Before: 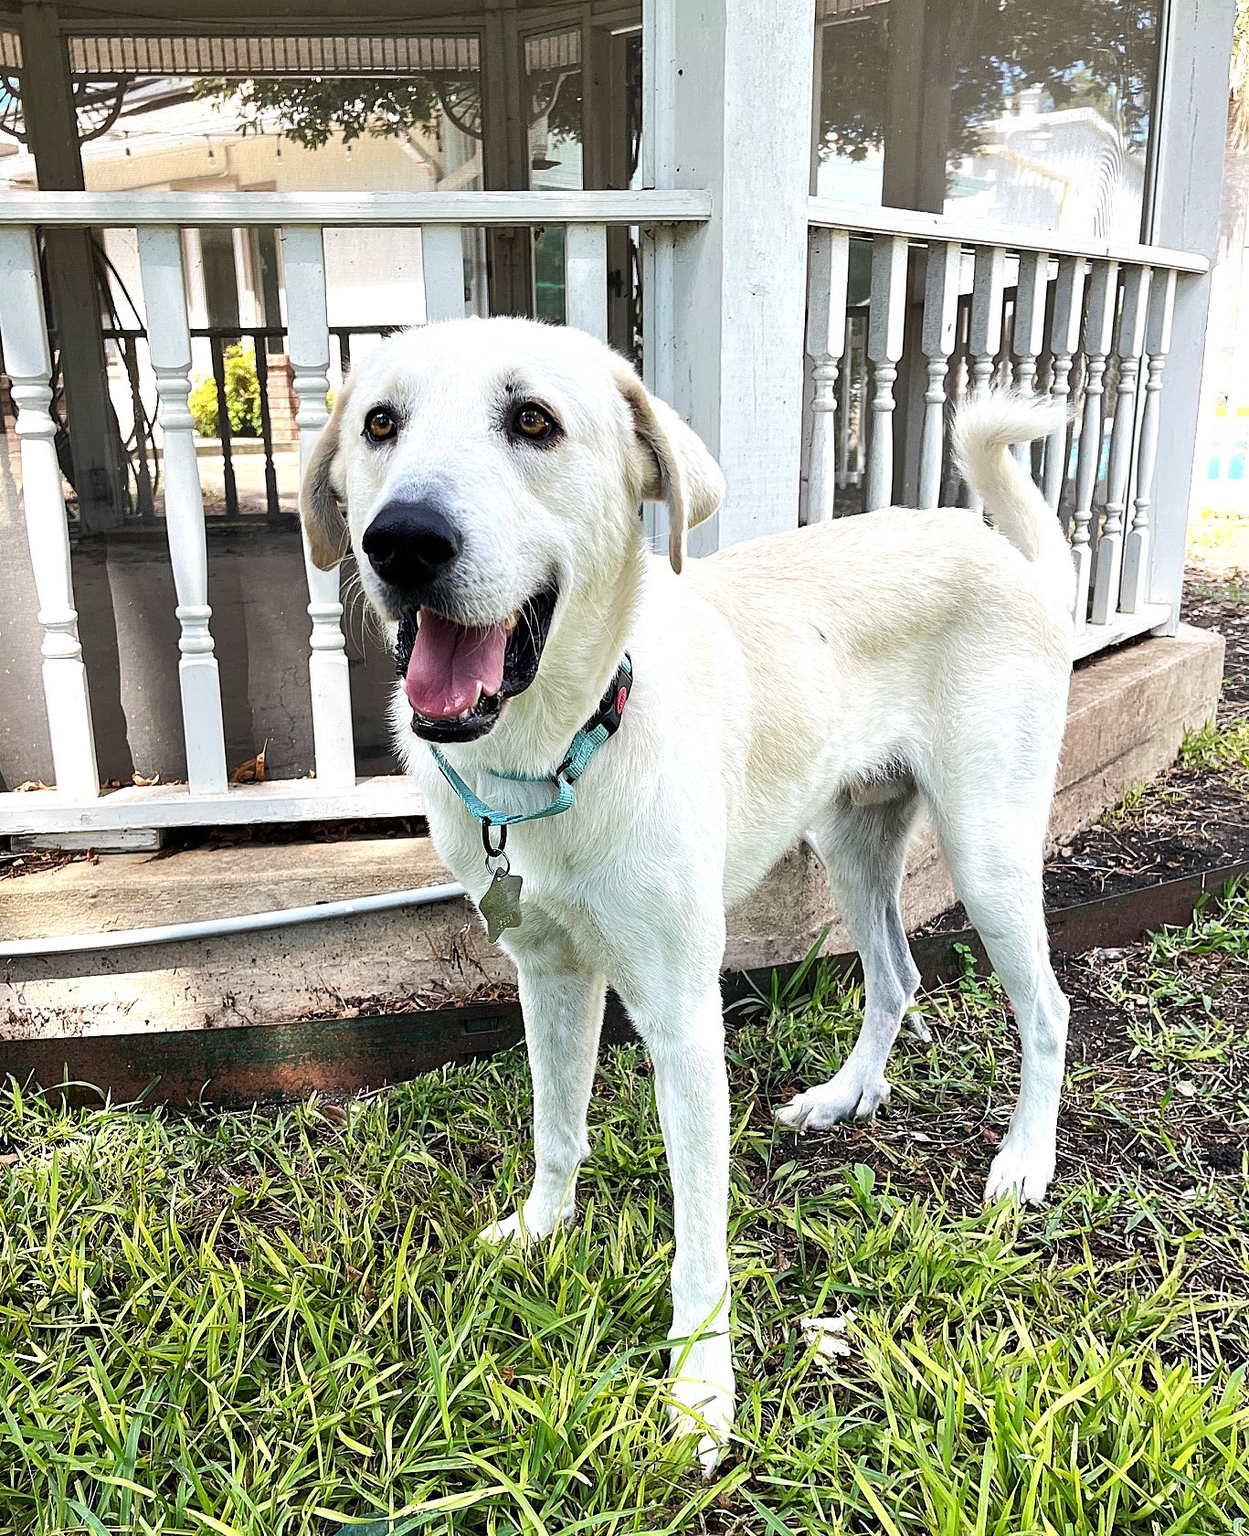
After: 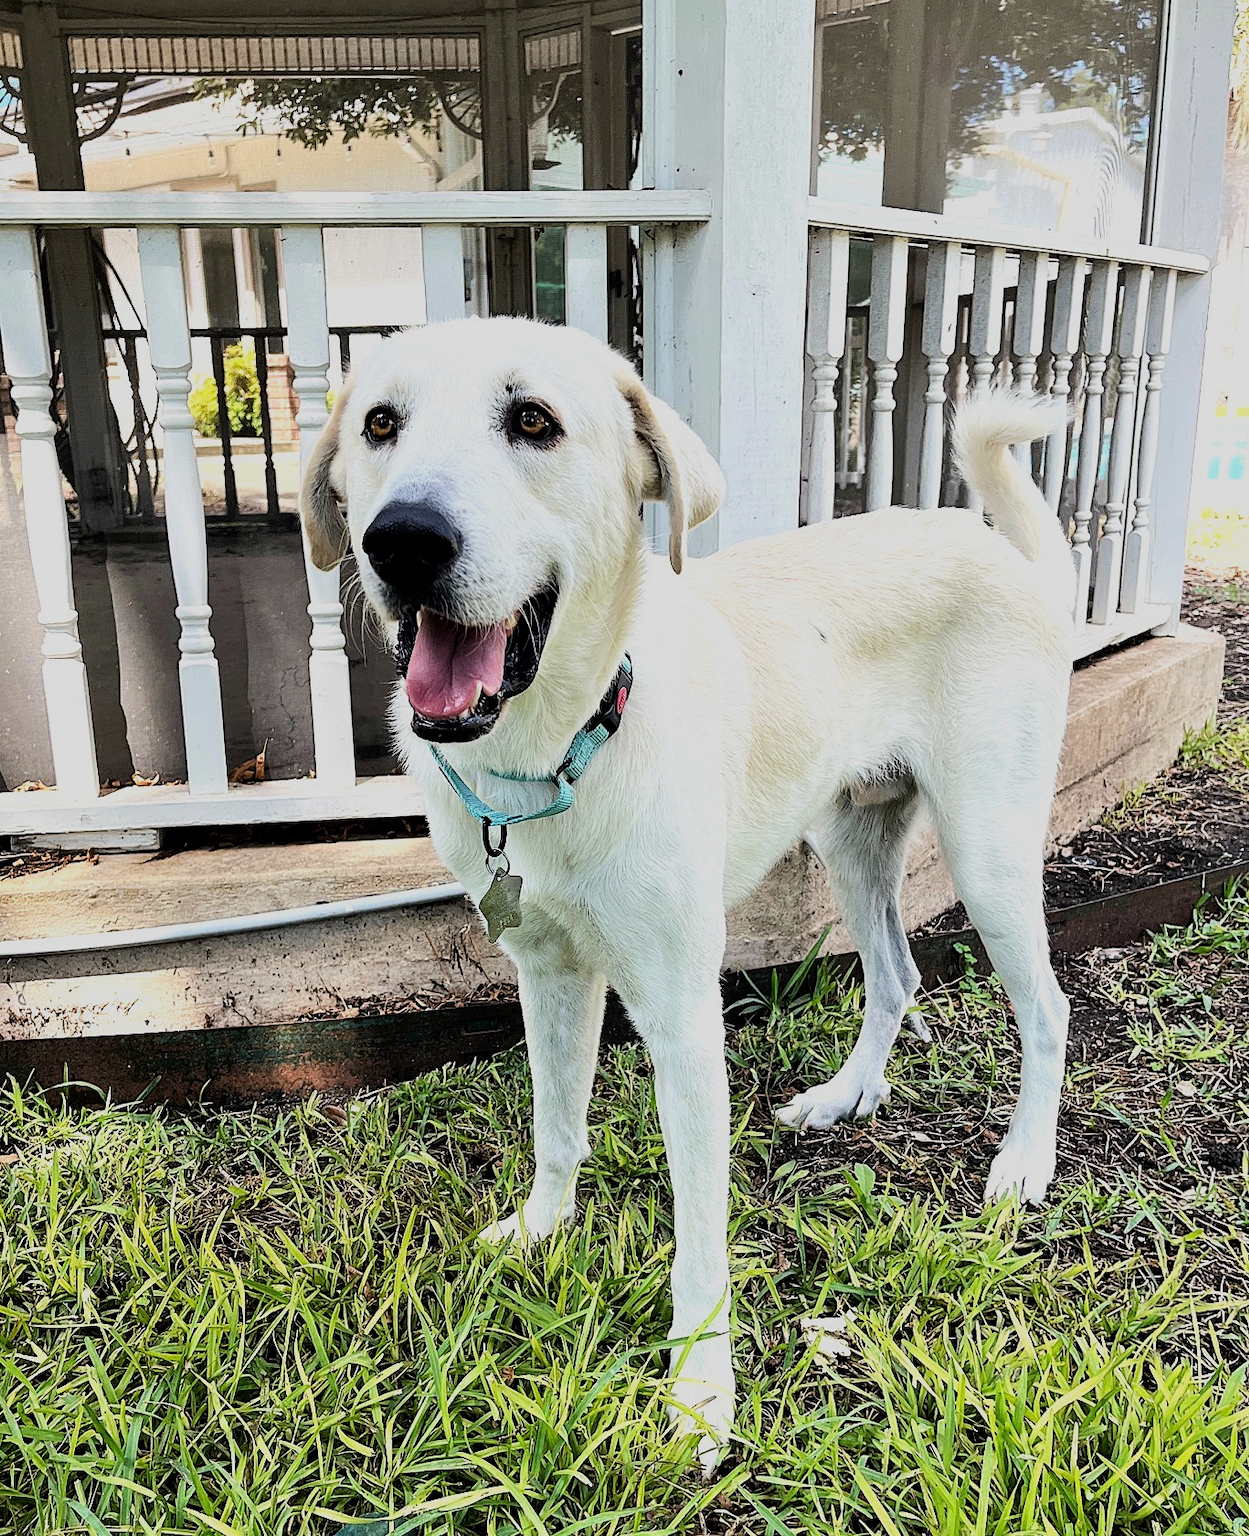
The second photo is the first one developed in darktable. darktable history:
filmic rgb: black relative exposure -7.65 EV, white relative exposure 4.56 EV, hardness 3.61, contrast 1.107, color science v6 (2022)
